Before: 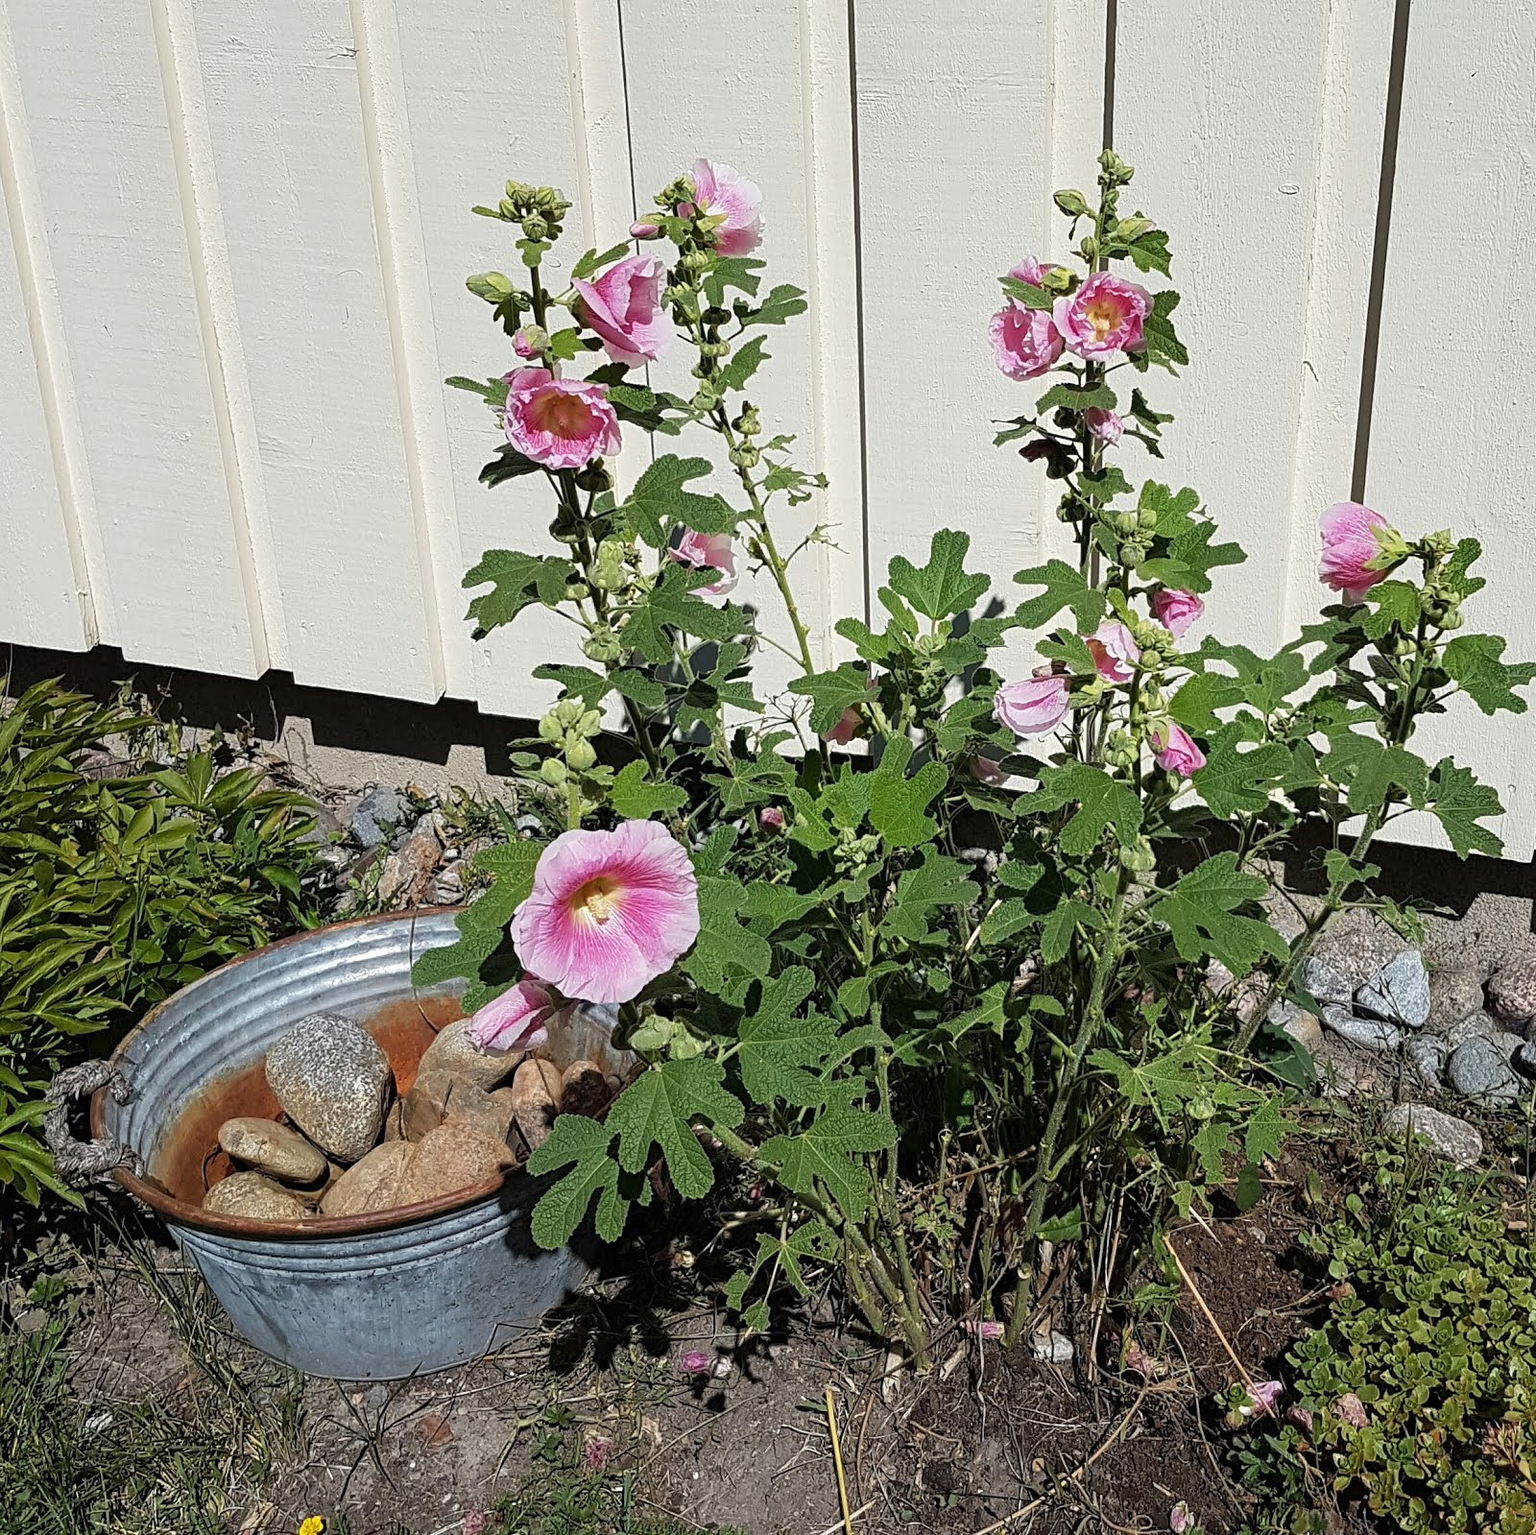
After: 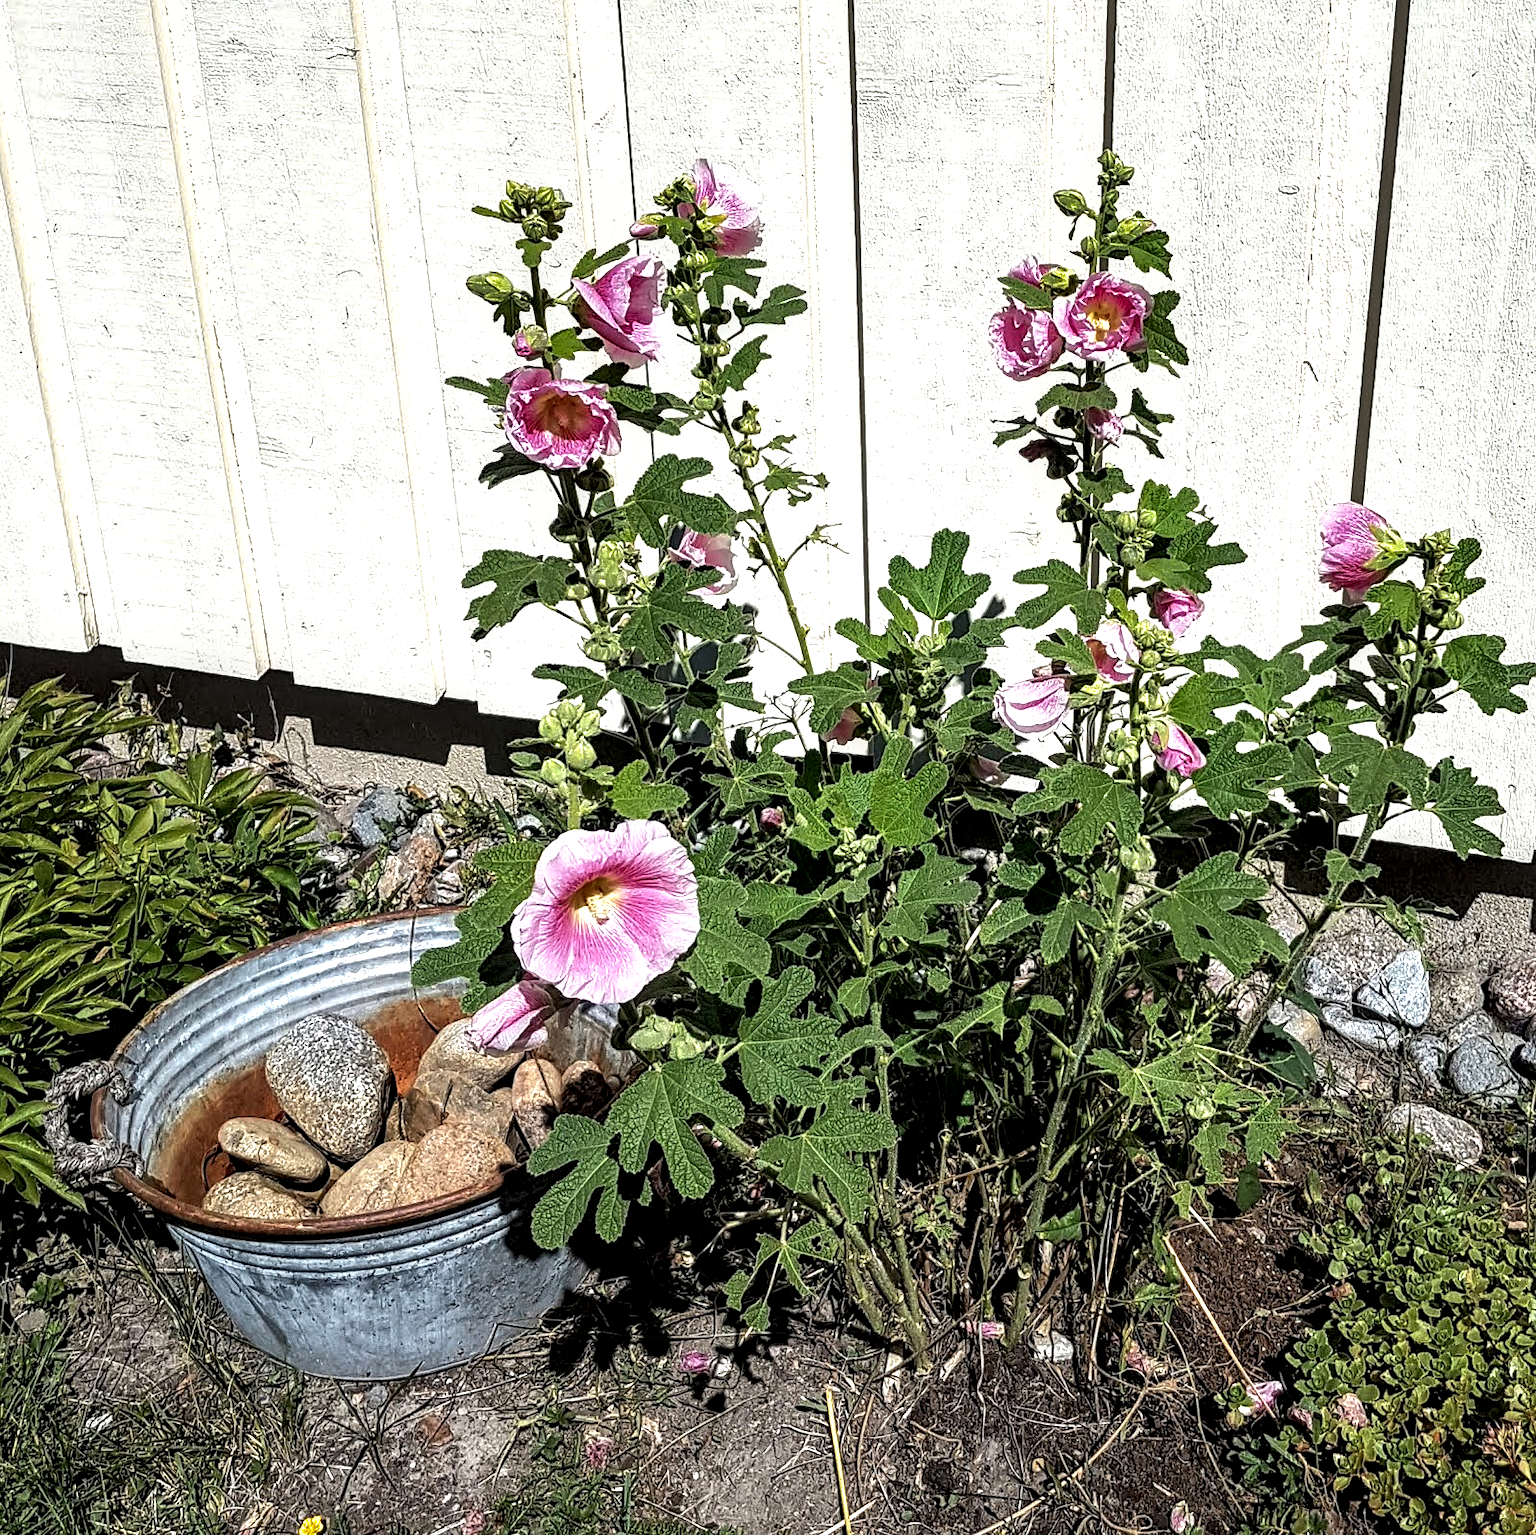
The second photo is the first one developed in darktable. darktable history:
shadows and highlights: on, module defaults
tone equalizer: -8 EV -0.74 EV, -7 EV -0.671 EV, -6 EV -0.568 EV, -5 EV -0.409 EV, -3 EV 0.371 EV, -2 EV 0.6 EV, -1 EV 0.681 EV, +0 EV 0.751 EV, edges refinement/feathering 500, mask exposure compensation -1.57 EV, preserve details no
local contrast: highlights 60%, shadows 64%, detail 160%
